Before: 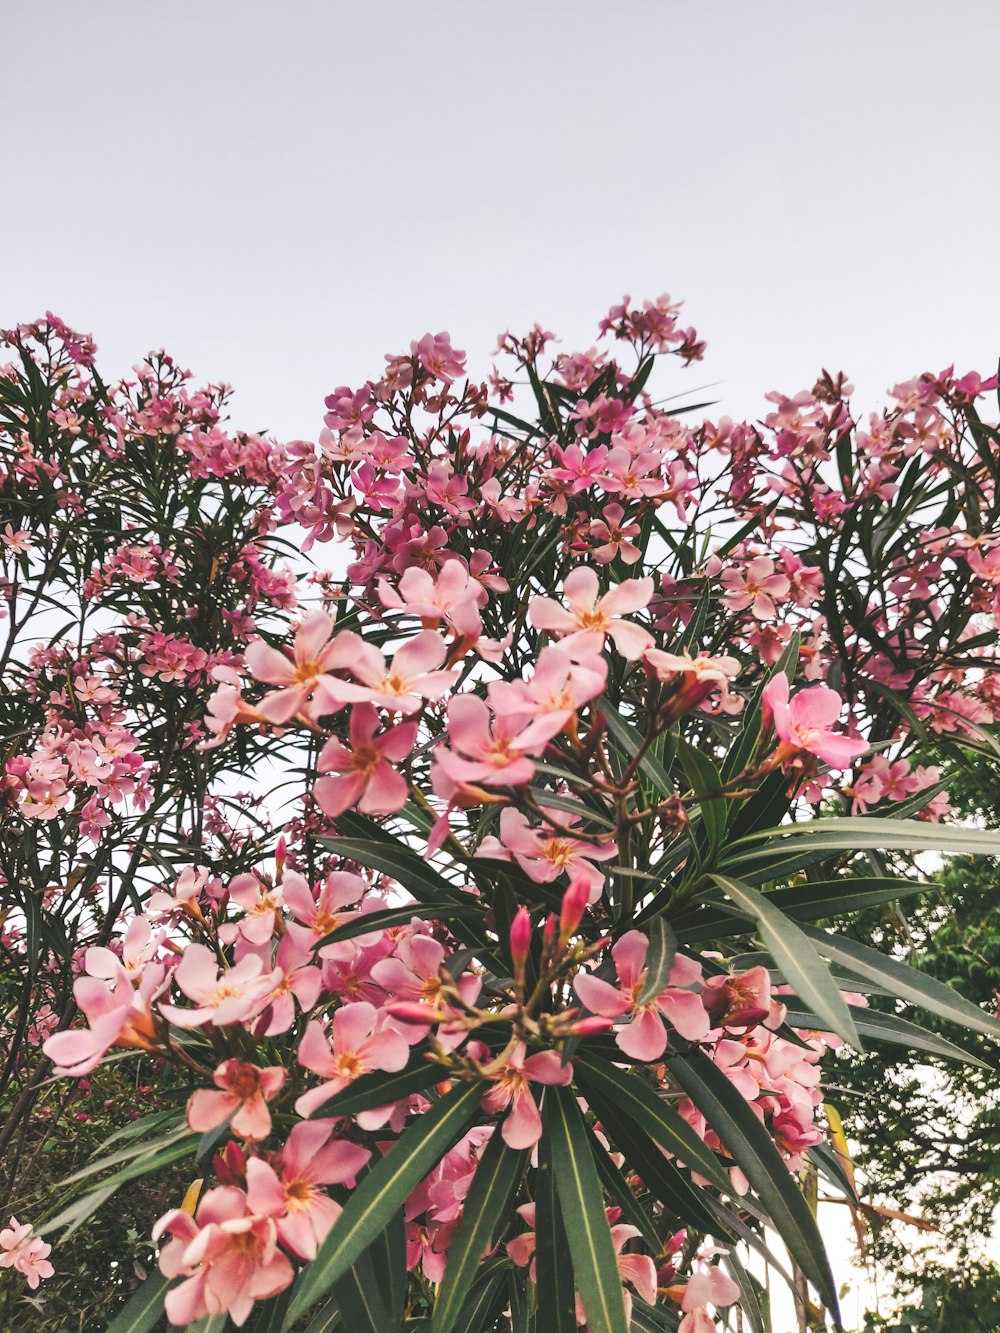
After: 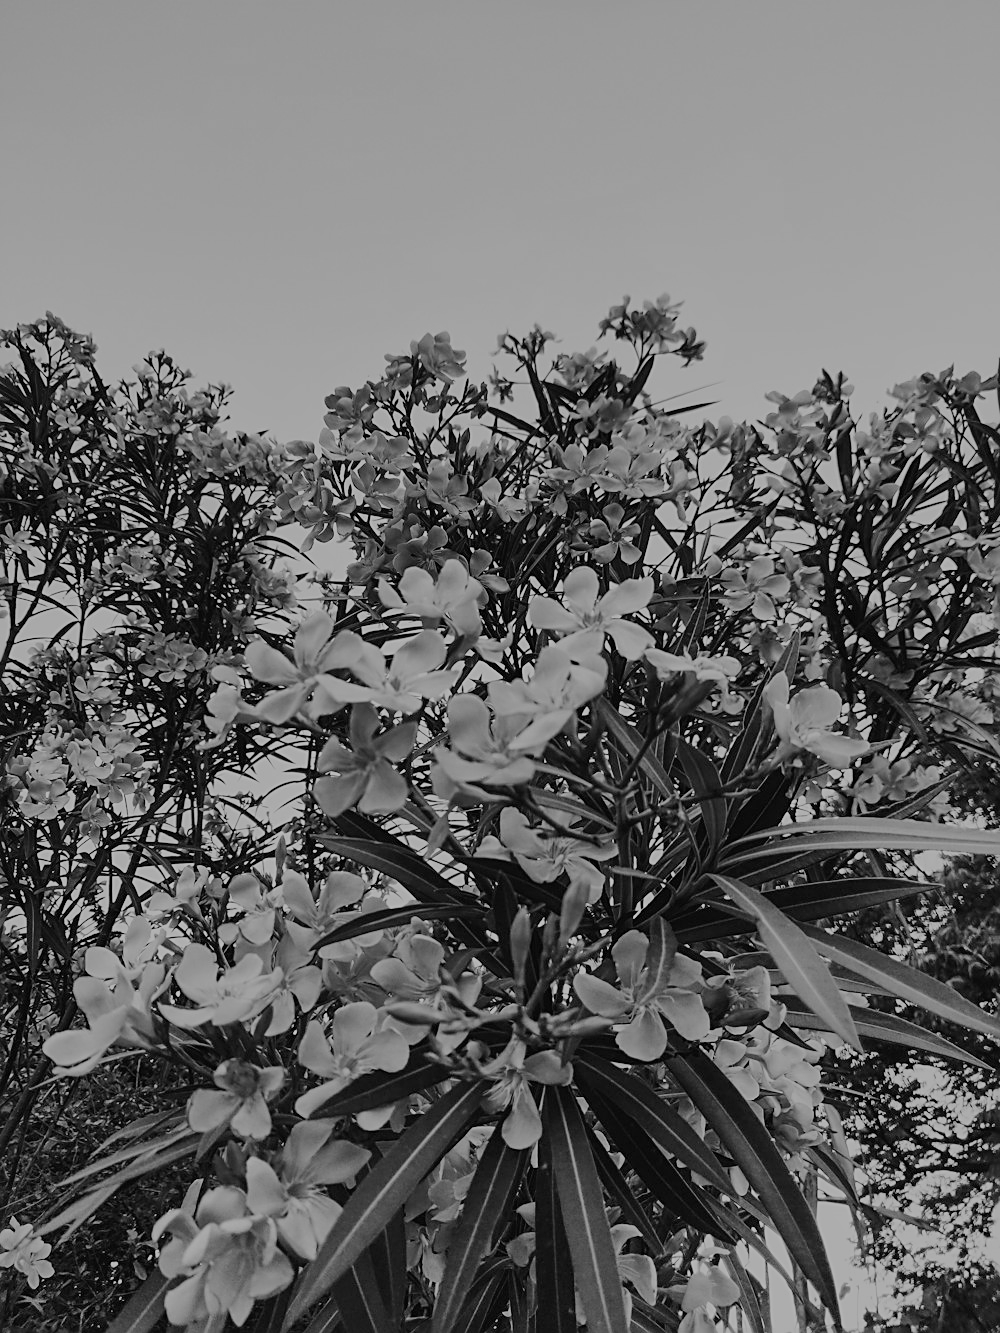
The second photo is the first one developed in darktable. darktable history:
monochrome: a 73.58, b 64.21
contrast brightness saturation: contrast 0.01, saturation -0.05
filmic rgb: middle gray luminance 30%, black relative exposure -9 EV, white relative exposure 7 EV, threshold 6 EV, target black luminance 0%, hardness 2.94, latitude 2.04%, contrast 0.963, highlights saturation mix 5%, shadows ↔ highlights balance 12.16%, add noise in highlights 0, preserve chrominance no, color science v3 (2019), use custom middle-gray values true, iterations of high-quality reconstruction 0, contrast in highlights soft, enable highlight reconstruction true
sharpen: on, module defaults
